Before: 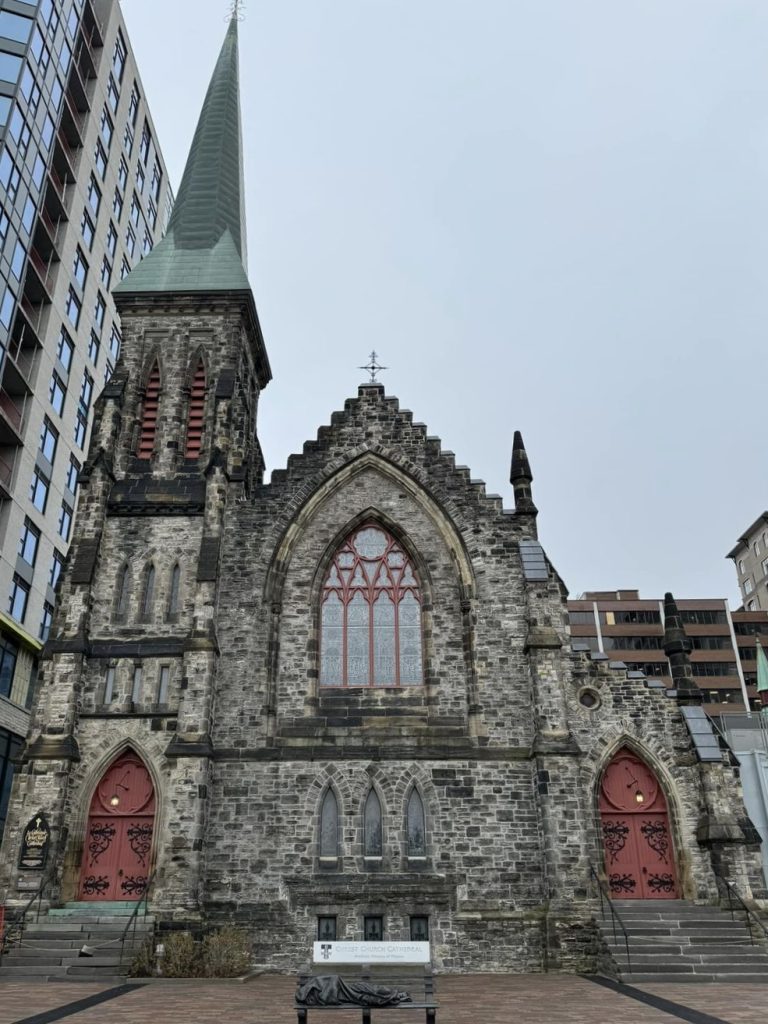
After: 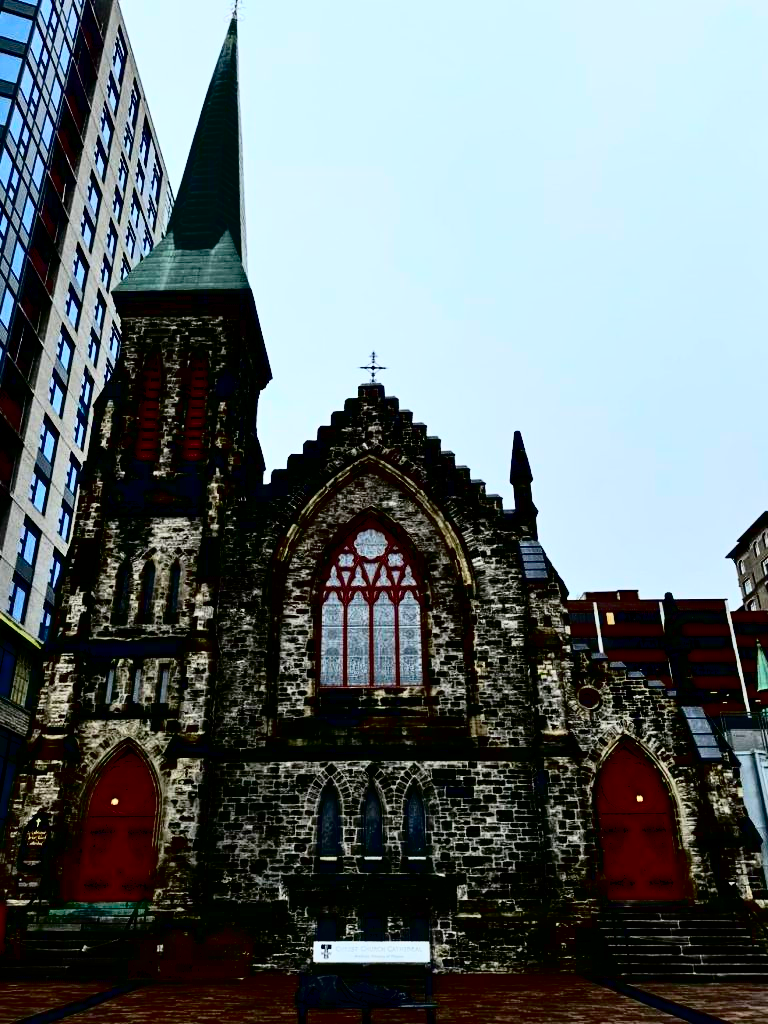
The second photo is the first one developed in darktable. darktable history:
contrast brightness saturation: contrast 0.774, brightness -0.99, saturation 0.999
shadows and highlights: shadows 43.36, highlights 7.62
tone equalizer: edges refinement/feathering 500, mask exposure compensation -1.57 EV, preserve details no
